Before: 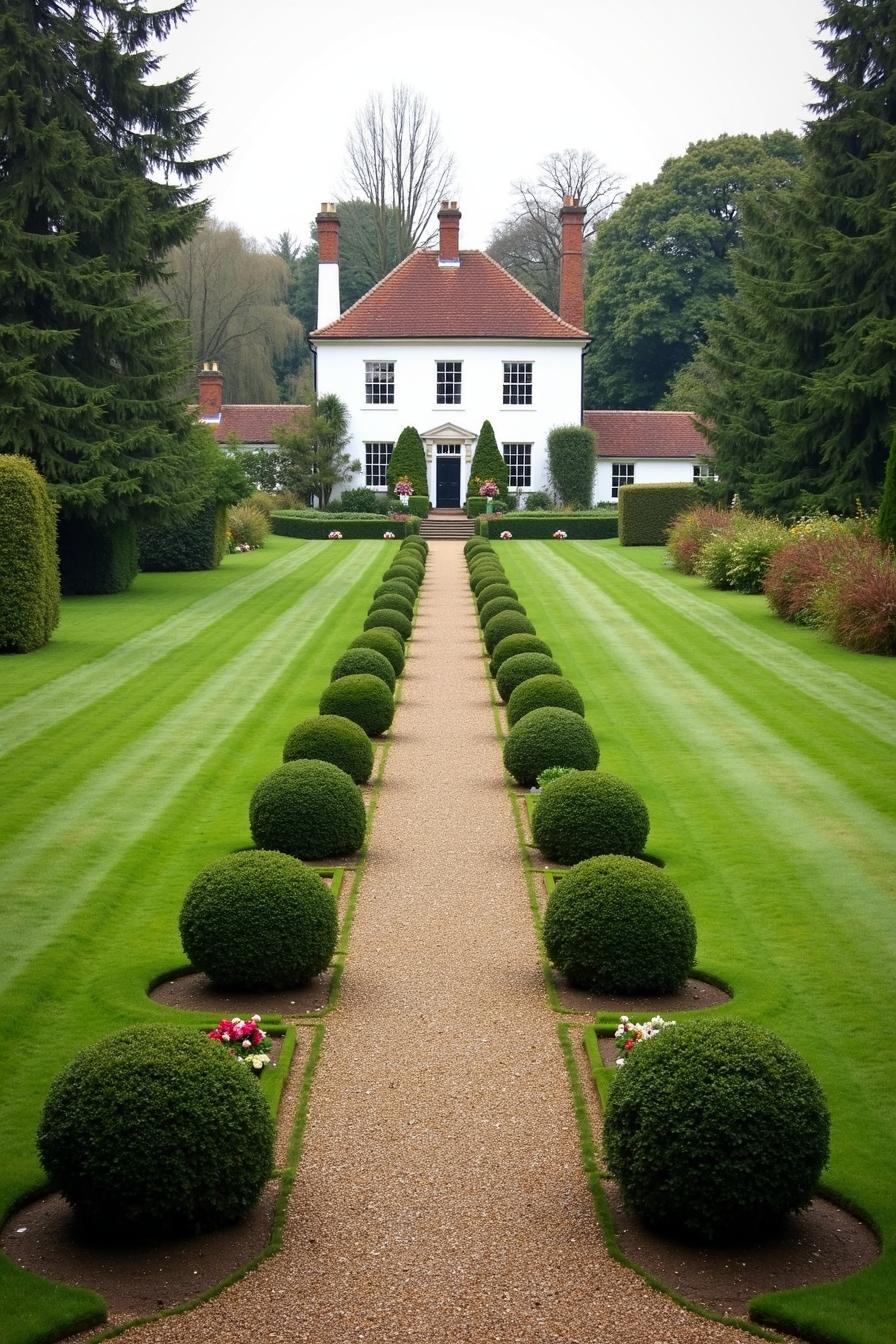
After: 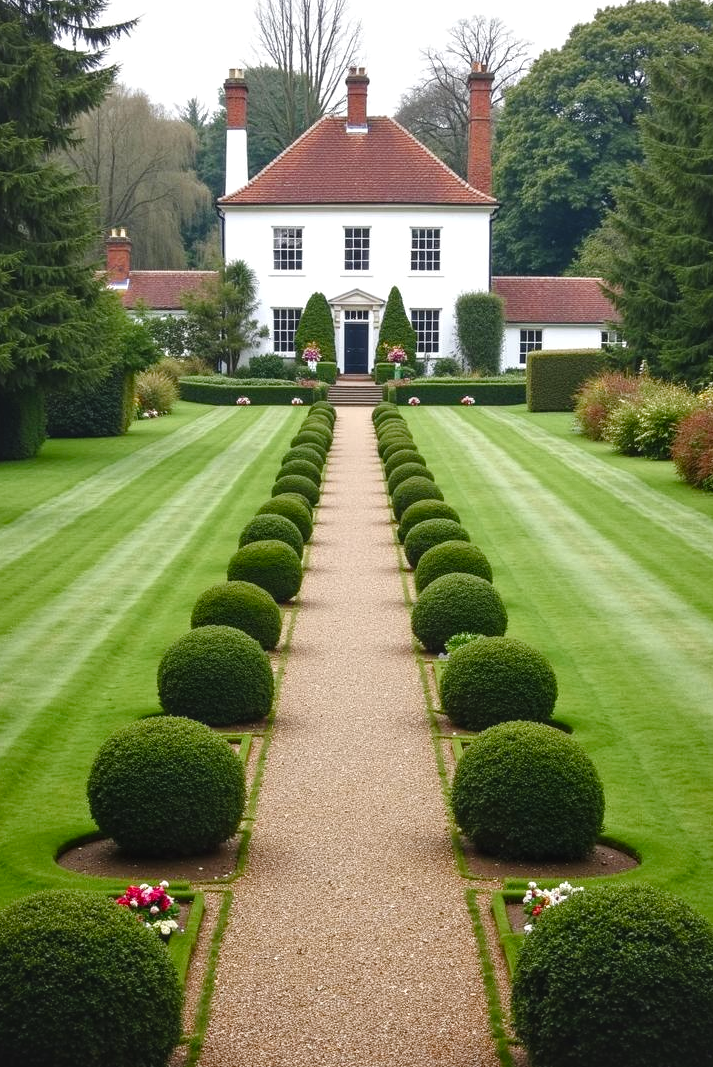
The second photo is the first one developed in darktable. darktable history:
crop and rotate: left 10.29%, top 9.986%, right 10.066%, bottom 10.592%
local contrast: on, module defaults
color balance rgb: global offset › luminance 0.775%, perceptual saturation grading › global saturation 20%, perceptual saturation grading › highlights -50.061%, perceptual saturation grading › shadows 30.545%, contrast 5.058%
tone equalizer: smoothing diameter 24.82%, edges refinement/feathering 10.03, preserve details guided filter
